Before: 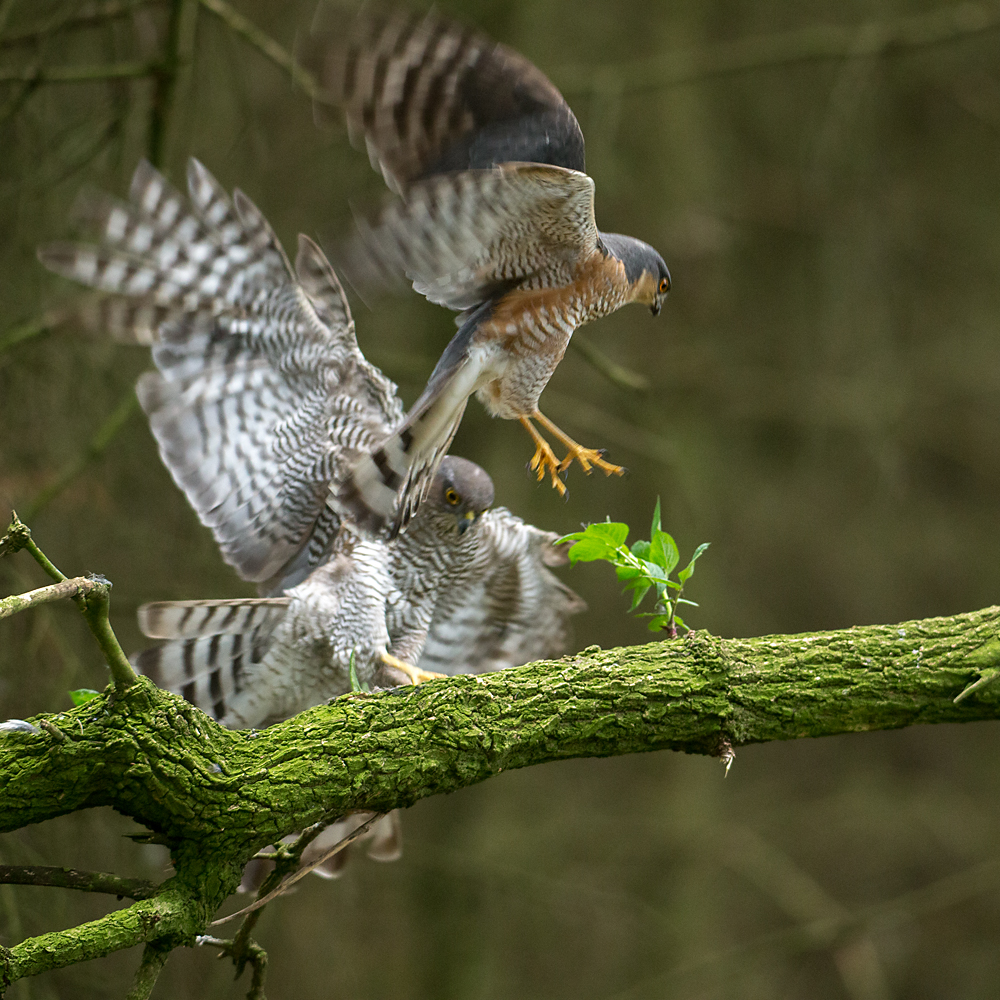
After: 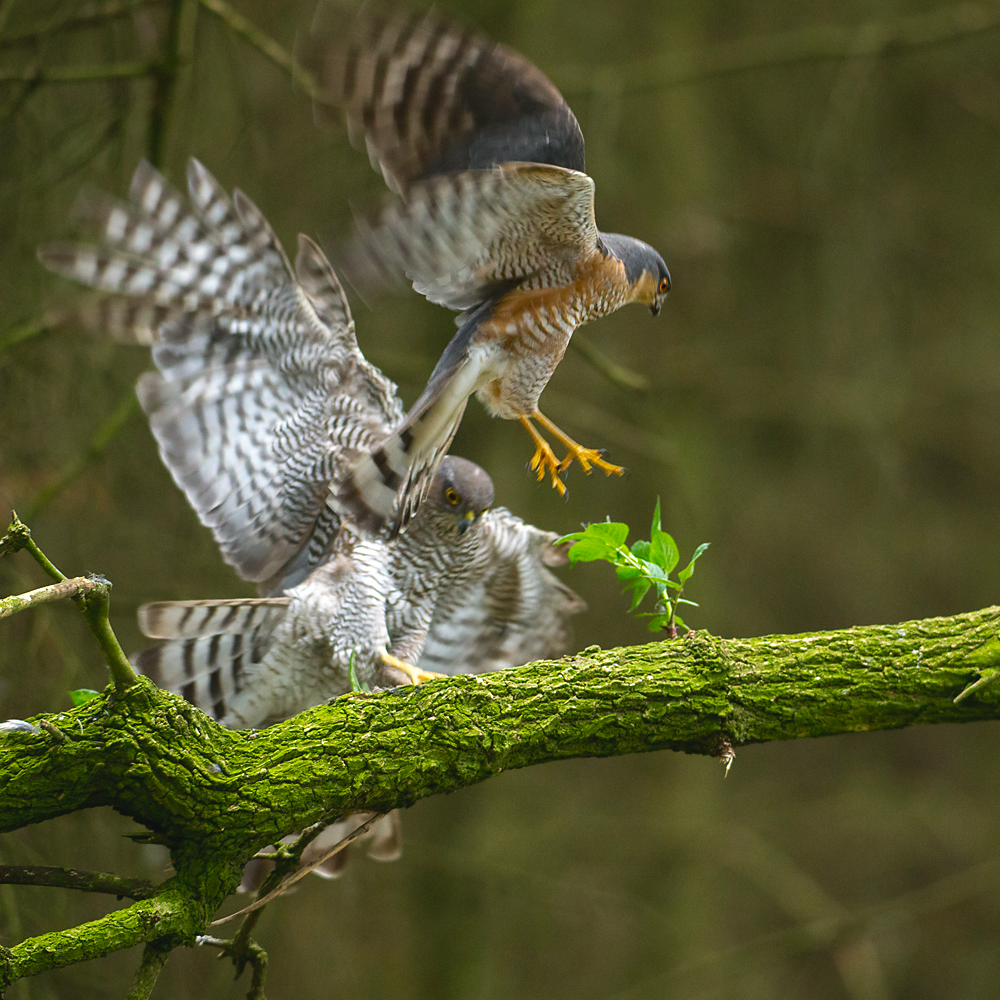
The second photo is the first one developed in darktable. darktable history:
color balance rgb: global offset › luminance 0.507%, perceptual saturation grading › global saturation 25.463%
